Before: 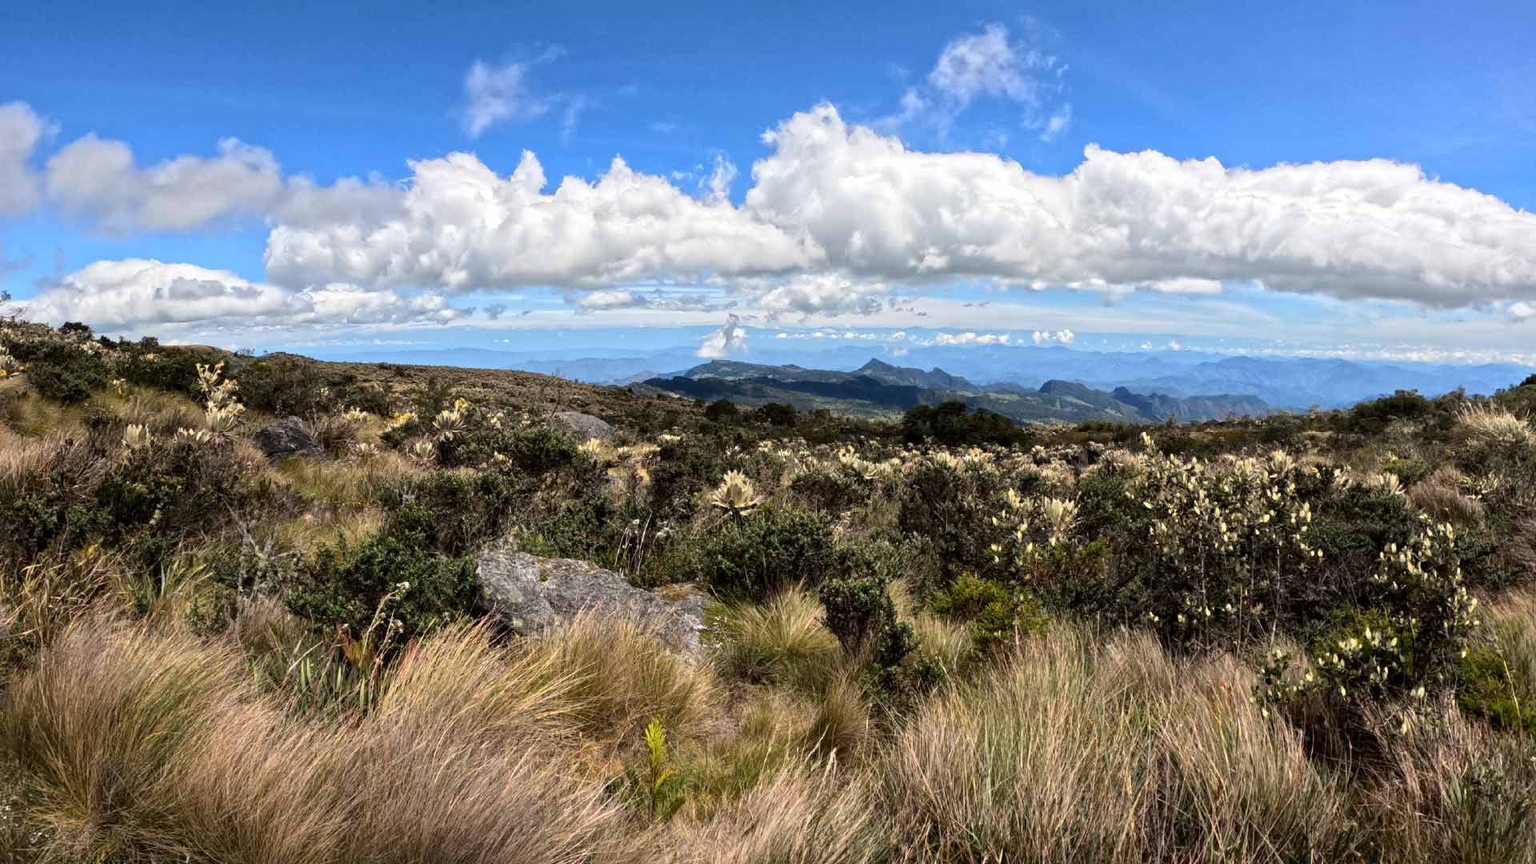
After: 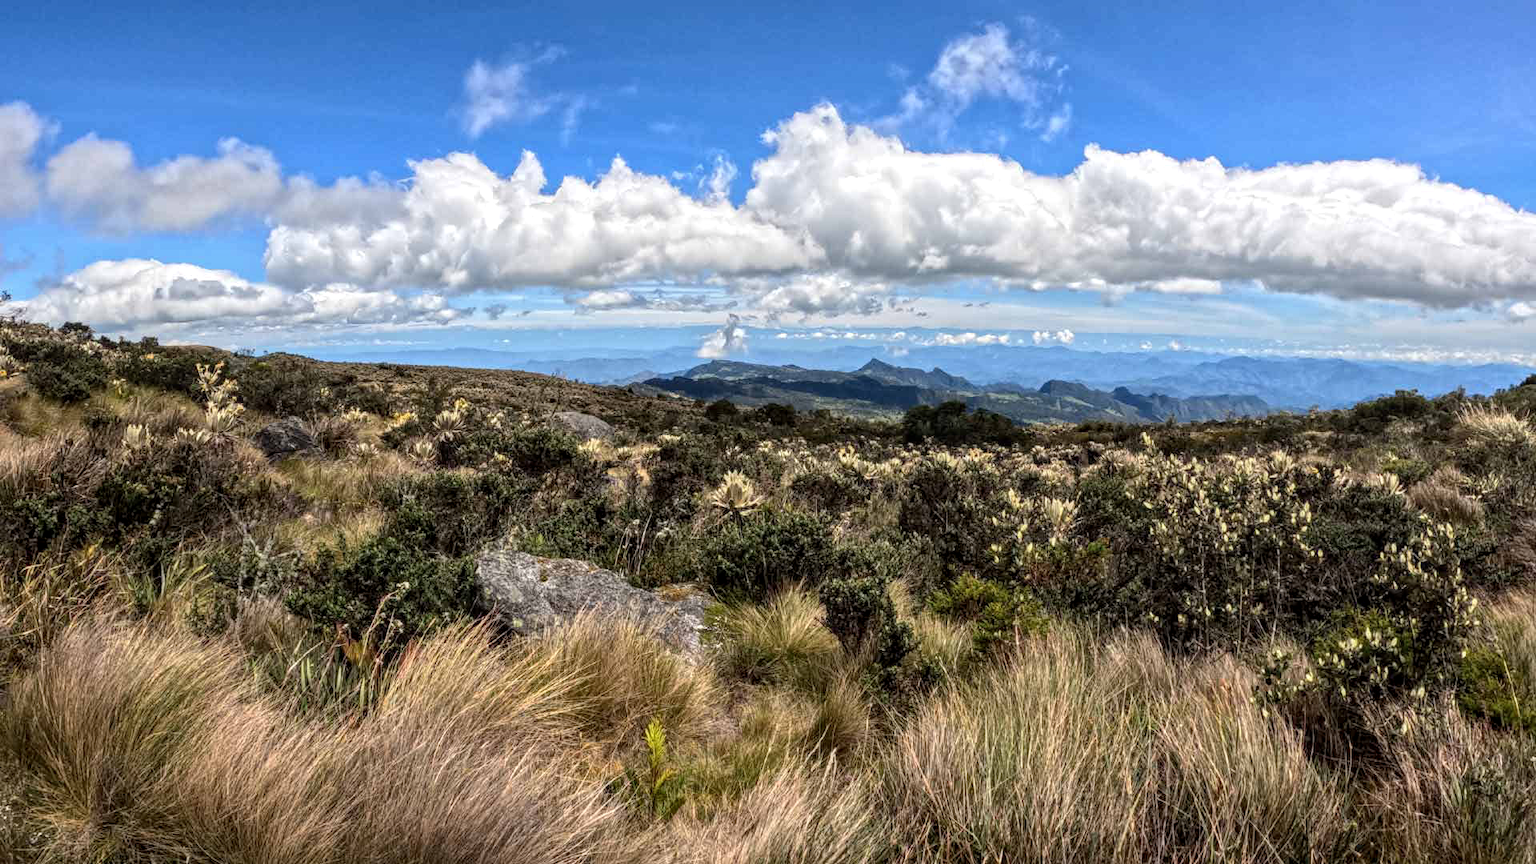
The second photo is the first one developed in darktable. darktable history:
local contrast: highlights 5%, shadows 3%, detail 133%
